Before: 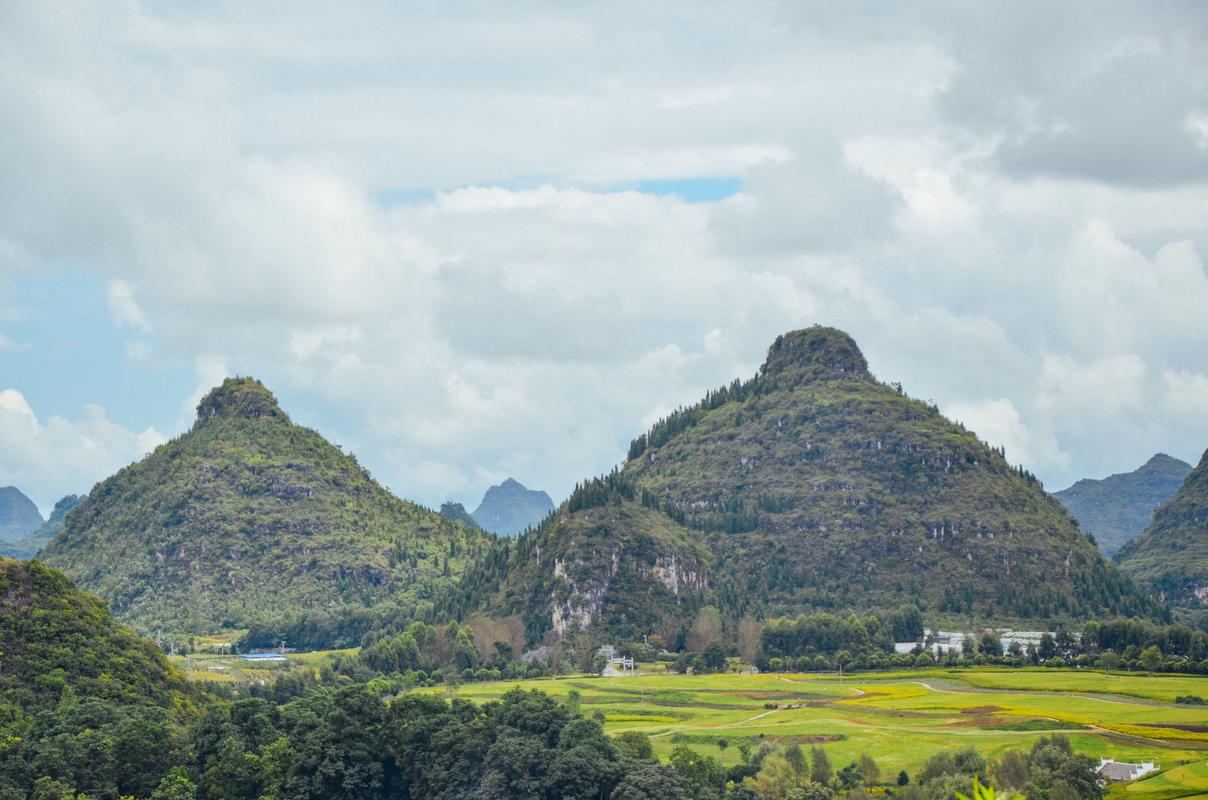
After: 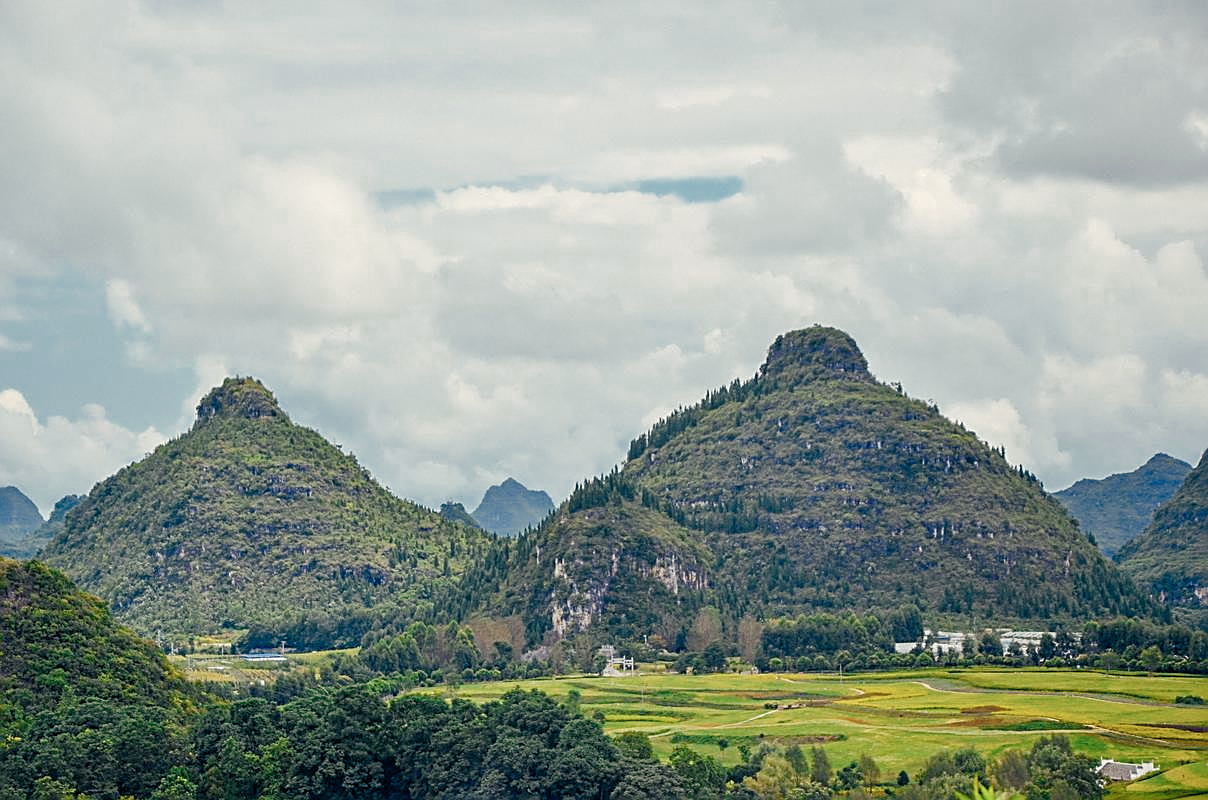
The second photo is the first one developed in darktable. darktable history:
color zones: curves: ch0 [(0, 0.5) (0.125, 0.4) (0.25, 0.5) (0.375, 0.4) (0.5, 0.4) (0.625, 0.35) (0.75, 0.35) (0.875, 0.5)]; ch1 [(0, 0.35) (0.125, 0.45) (0.25, 0.35) (0.375, 0.35) (0.5, 0.35) (0.625, 0.35) (0.75, 0.45) (0.875, 0.35)]; ch2 [(0, 0.6) (0.125, 0.5) (0.25, 0.5) (0.375, 0.6) (0.5, 0.6) (0.625, 0.5) (0.75, 0.5) (0.875, 0.5)]
white balance: emerald 1
sharpen: amount 0.901
color balance rgb: shadows lift › chroma 3%, shadows lift › hue 240.84°, highlights gain › chroma 3%, highlights gain › hue 73.2°, global offset › luminance -0.5%, perceptual saturation grading › global saturation 20%, perceptual saturation grading › highlights -25%, perceptual saturation grading › shadows 50%, global vibrance 25.26%
